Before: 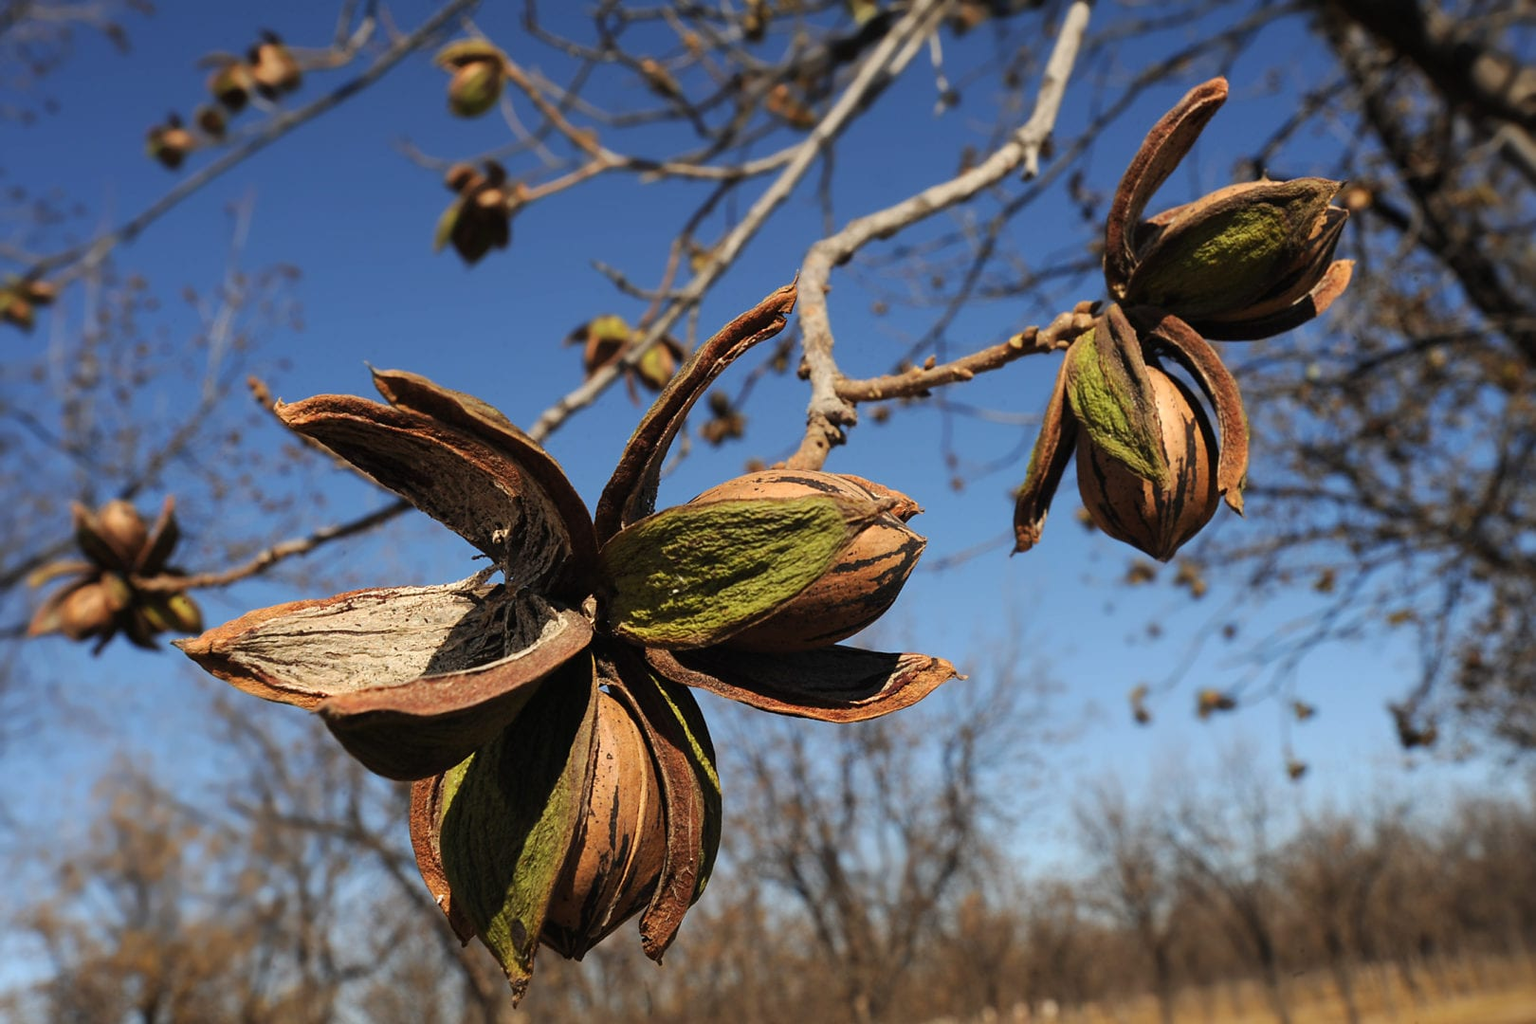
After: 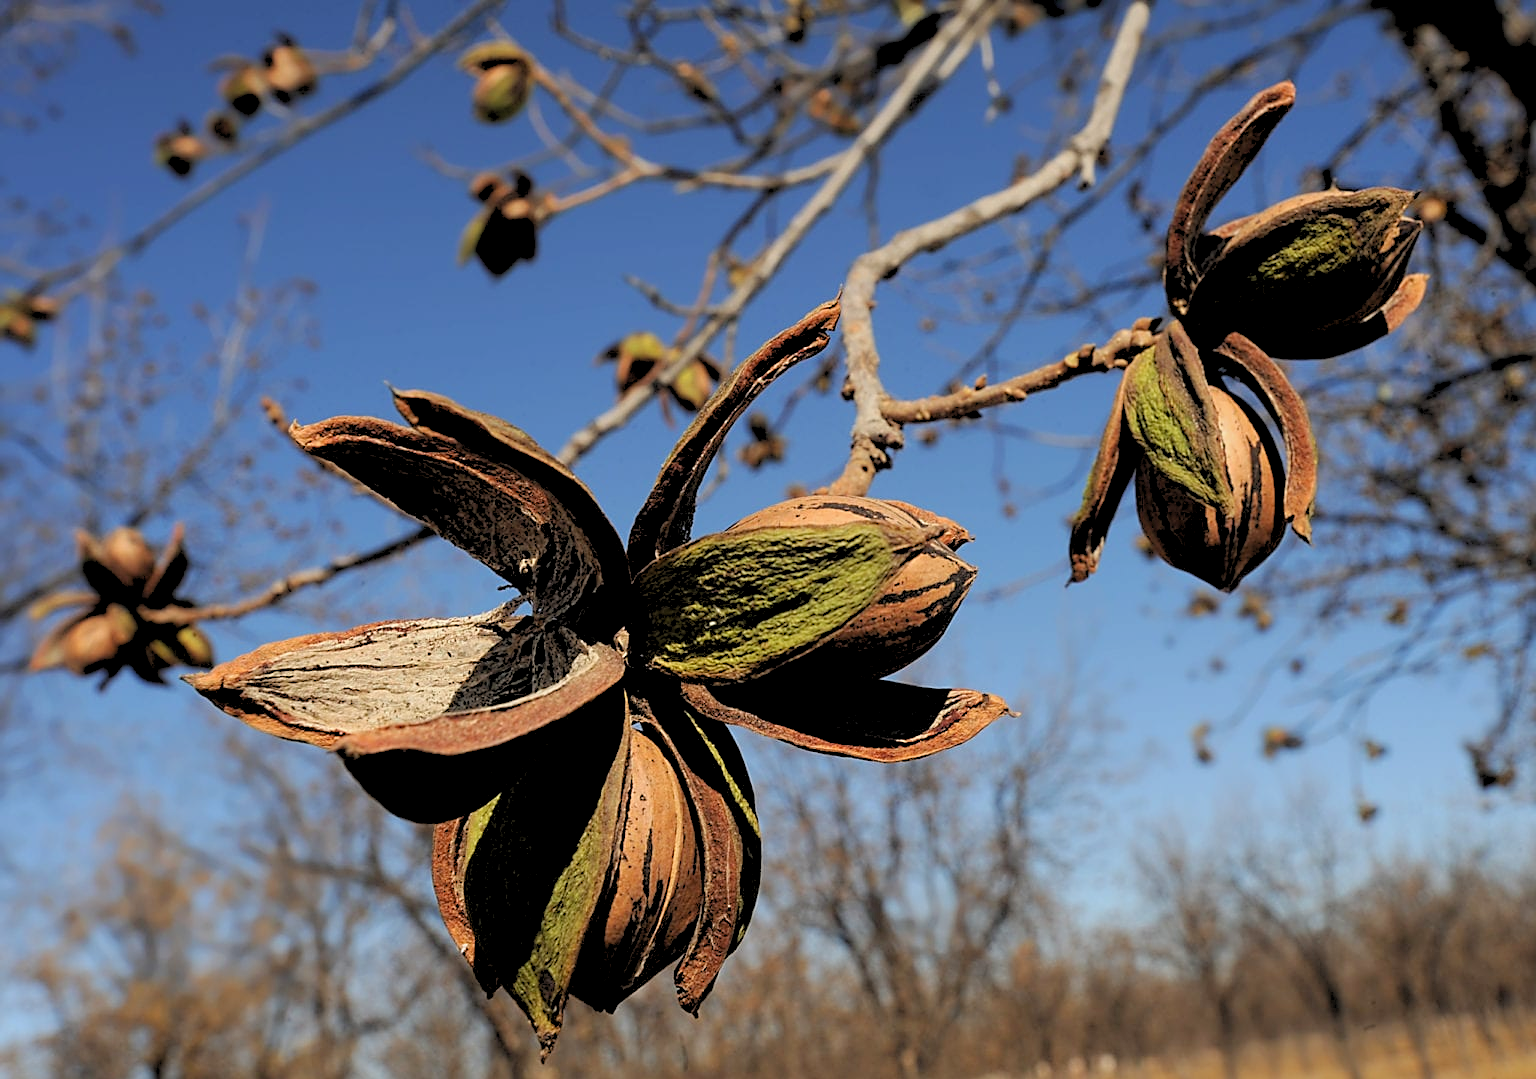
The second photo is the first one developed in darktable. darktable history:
crop and rotate: right 5.167%
rgb levels: preserve colors sum RGB, levels [[0.038, 0.433, 0.934], [0, 0.5, 1], [0, 0.5, 1]]
sharpen: on, module defaults
